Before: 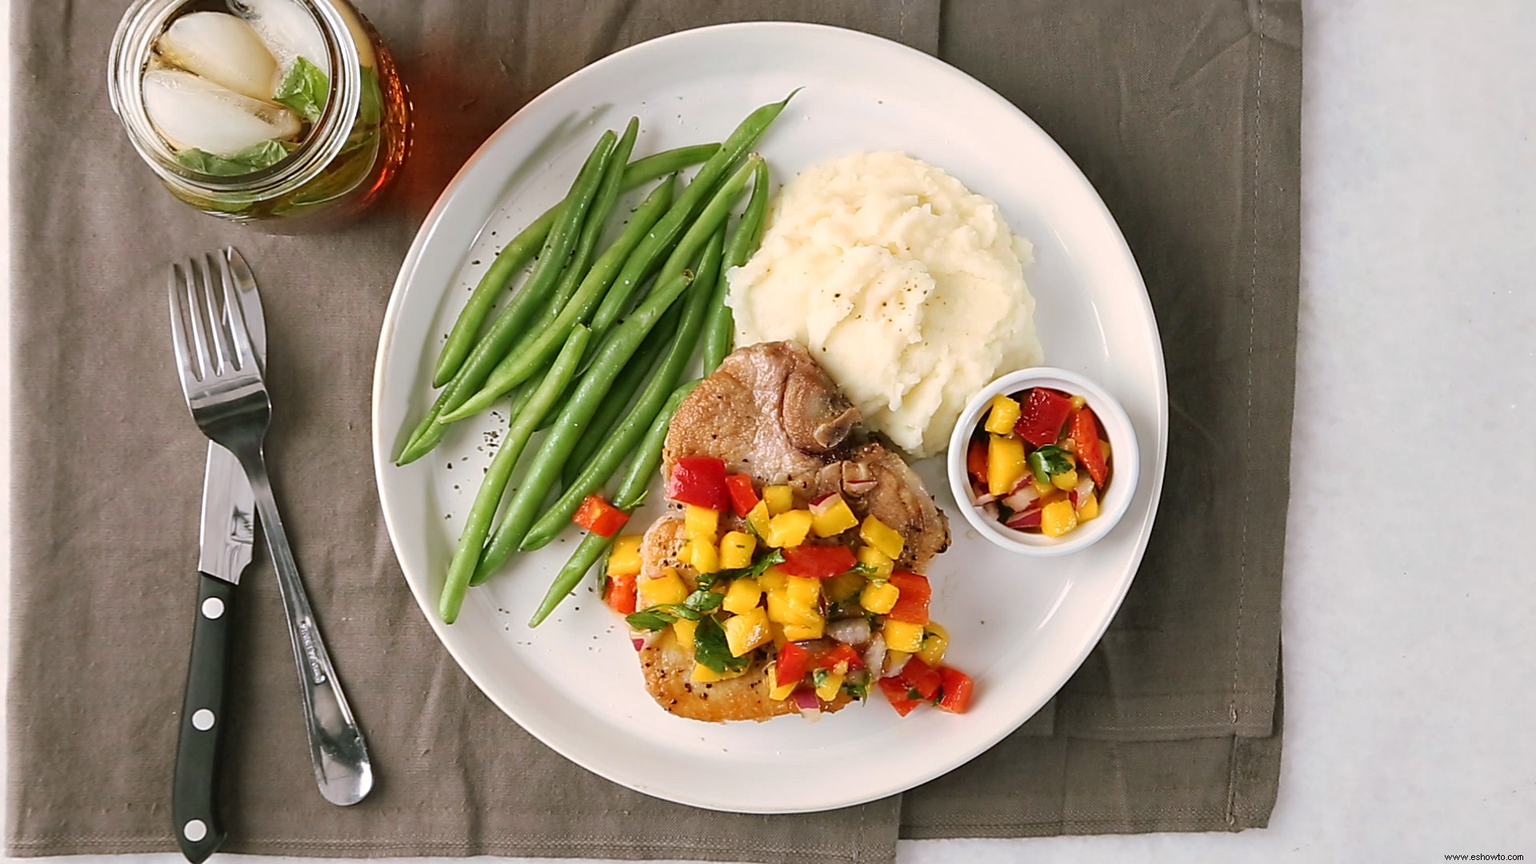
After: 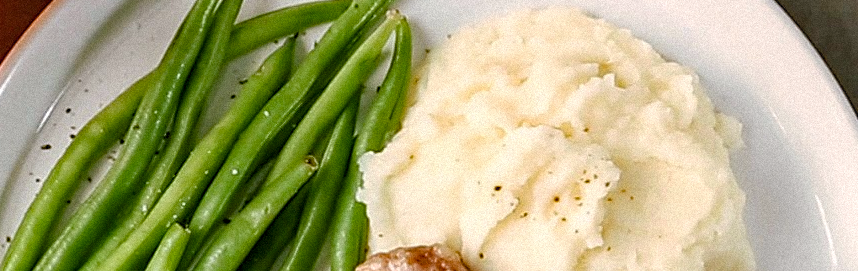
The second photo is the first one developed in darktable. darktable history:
crop: left 28.64%, top 16.832%, right 26.637%, bottom 58.055%
haze removal: compatibility mode true, adaptive false
local contrast: on, module defaults
color balance rgb: perceptual saturation grading › global saturation 20%, perceptual saturation grading › highlights -25%, perceptual saturation grading › shadows 25%
grain: mid-tones bias 0%
